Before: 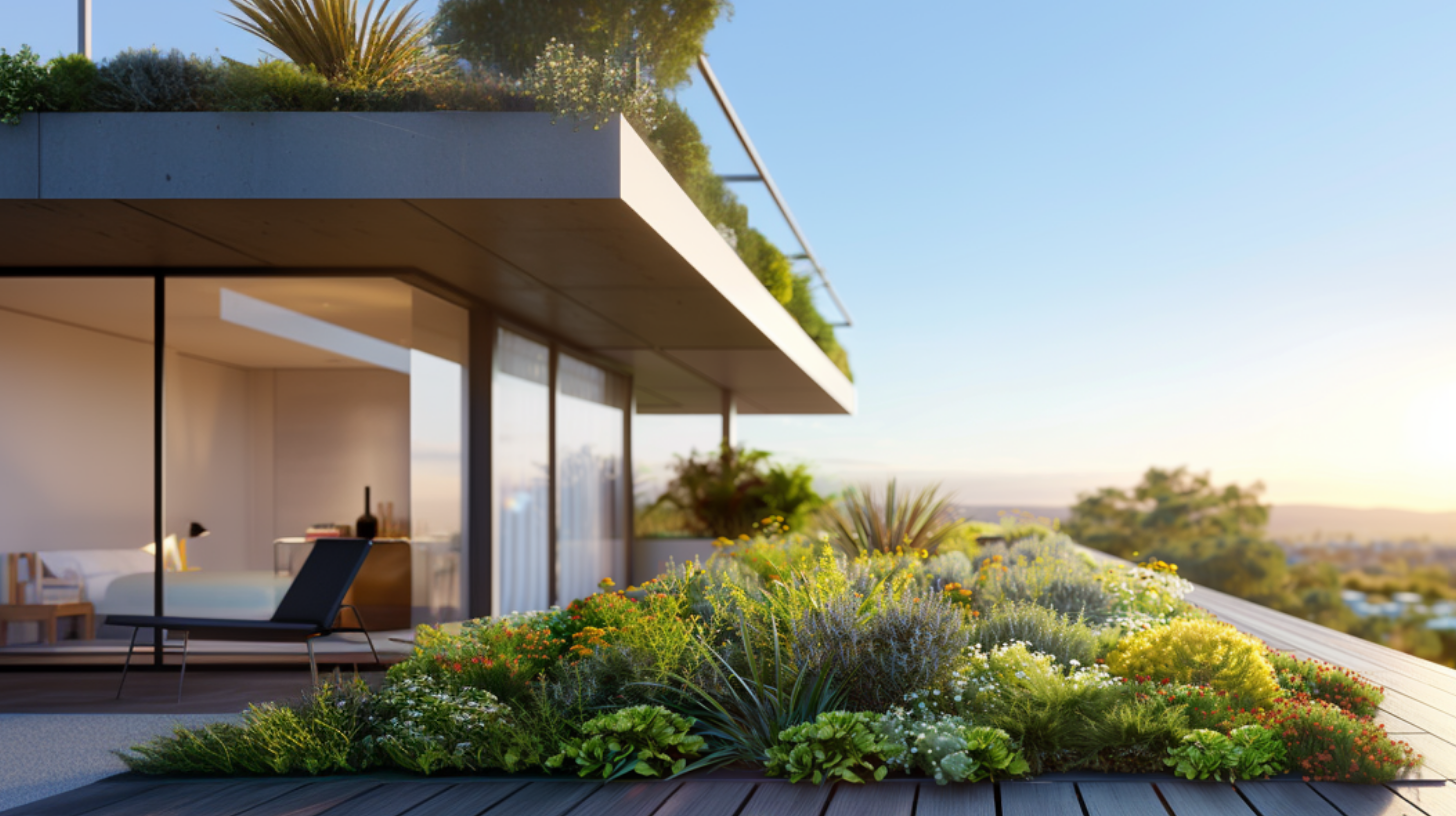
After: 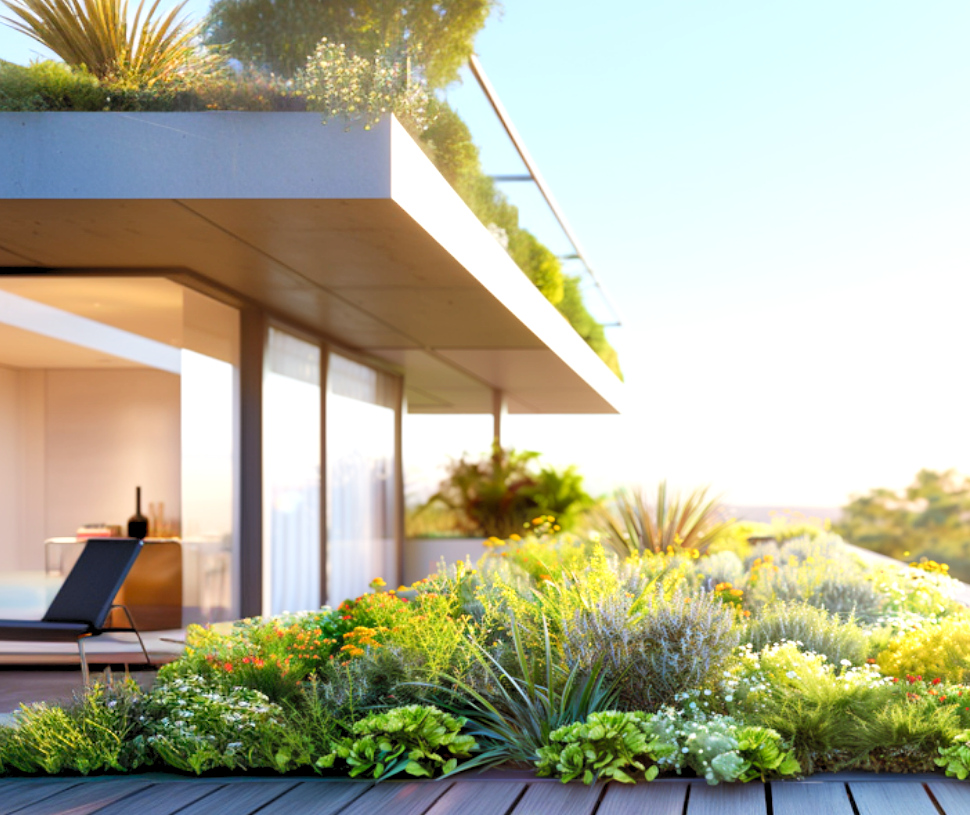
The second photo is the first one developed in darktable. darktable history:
crop and rotate: left 15.754%, right 17.579%
levels: black 3.83%, white 90.64%, levels [0.044, 0.416, 0.908]
base curve: curves: ch0 [(0, 0) (0.204, 0.334) (0.55, 0.733) (1, 1)], preserve colors none
